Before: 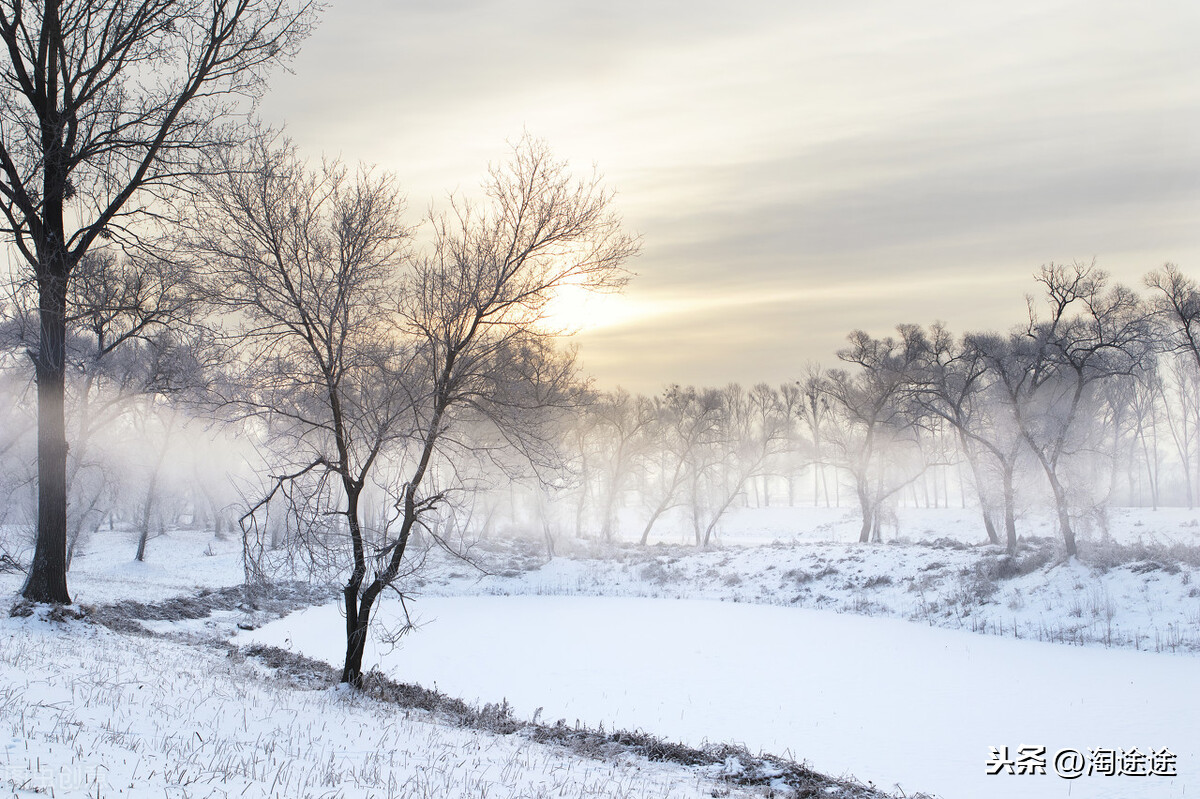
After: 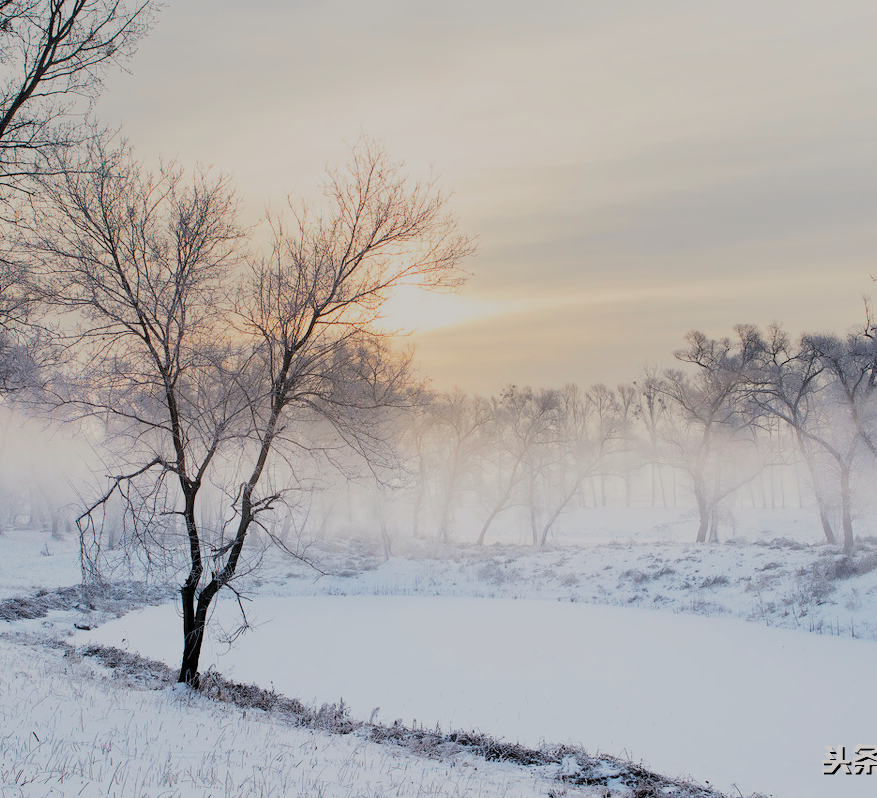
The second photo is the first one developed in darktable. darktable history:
filmic rgb: black relative exposure -6.2 EV, white relative exposure 6.97 EV, hardness 2.25
color balance rgb: power › hue 212.58°, highlights gain › chroma 1.748%, highlights gain › hue 57.07°, shadows fall-off 298.436%, white fulcrum 1.99 EV, highlights fall-off 299.212%, perceptual saturation grading › global saturation 25.642%, mask middle-gray fulcrum 99.941%, contrast gray fulcrum 38.333%
crop: left 13.587%, right 13.299%
